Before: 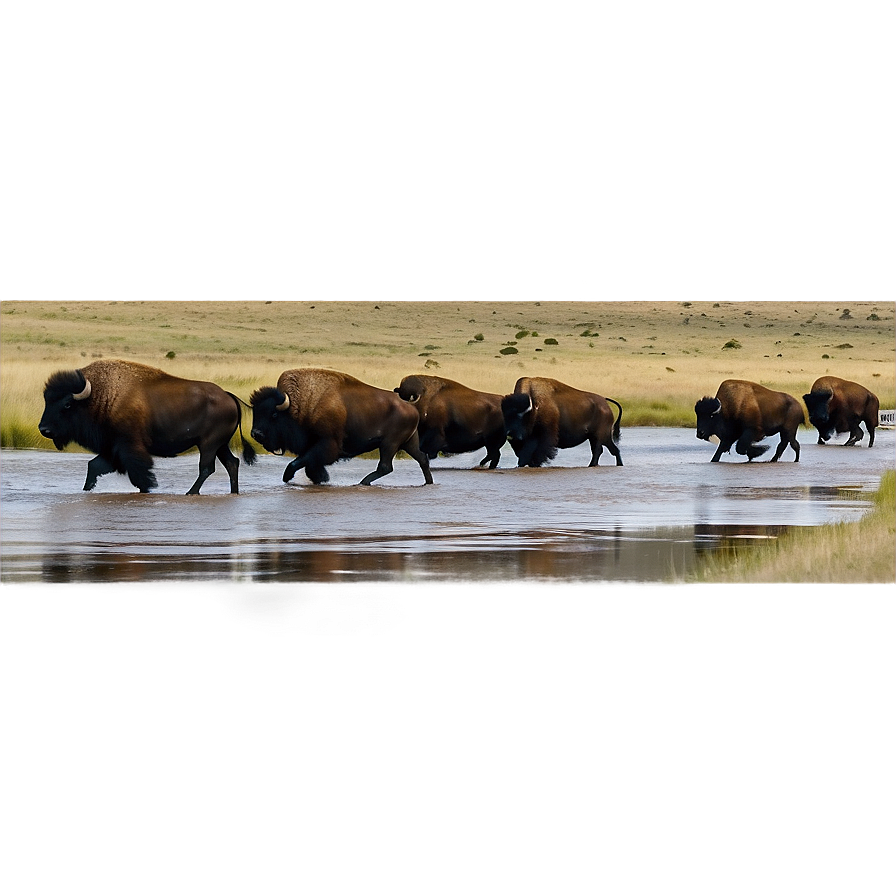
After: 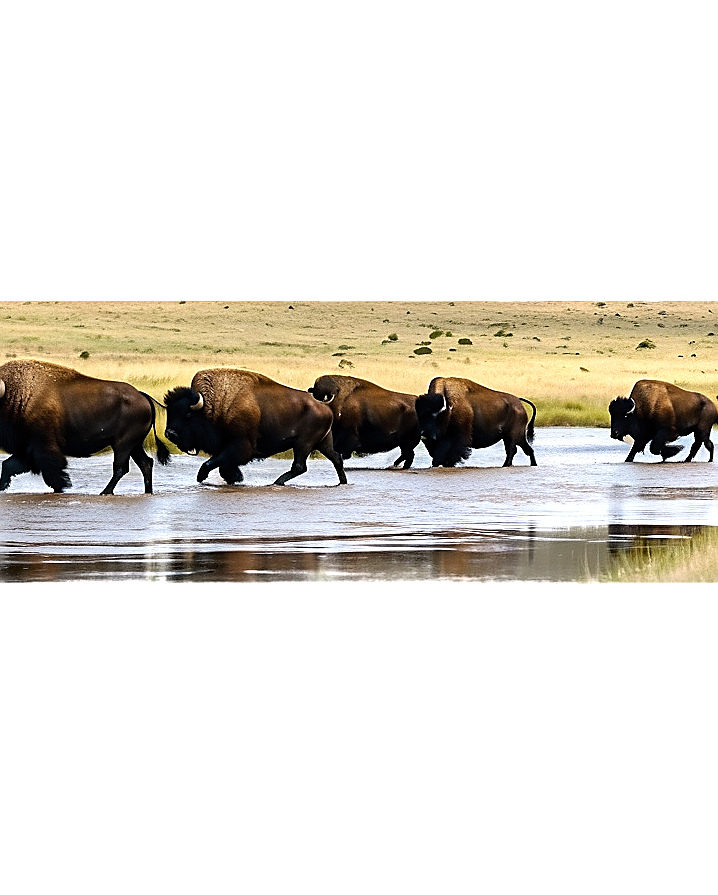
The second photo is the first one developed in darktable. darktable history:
crop and rotate: left 9.612%, right 10.246%
tone equalizer: -8 EV -0.734 EV, -7 EV -0.732 EV, -6 EV -0.616 EV, -5 EV -0.38 EV, -3 EV 0.4 EV, -2 EV 0.6 EV, -1 EV 0.695 EV, +0 EV 0.752 EV
sharpen: amount 0.496
